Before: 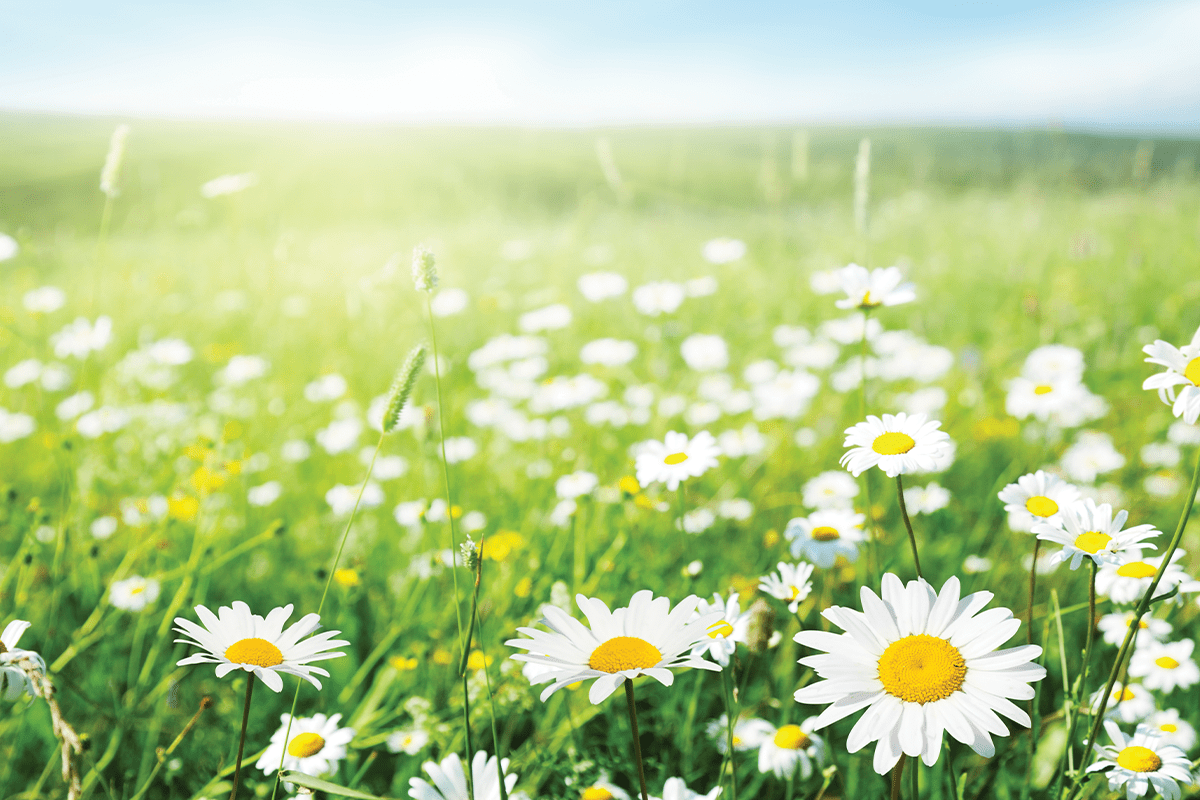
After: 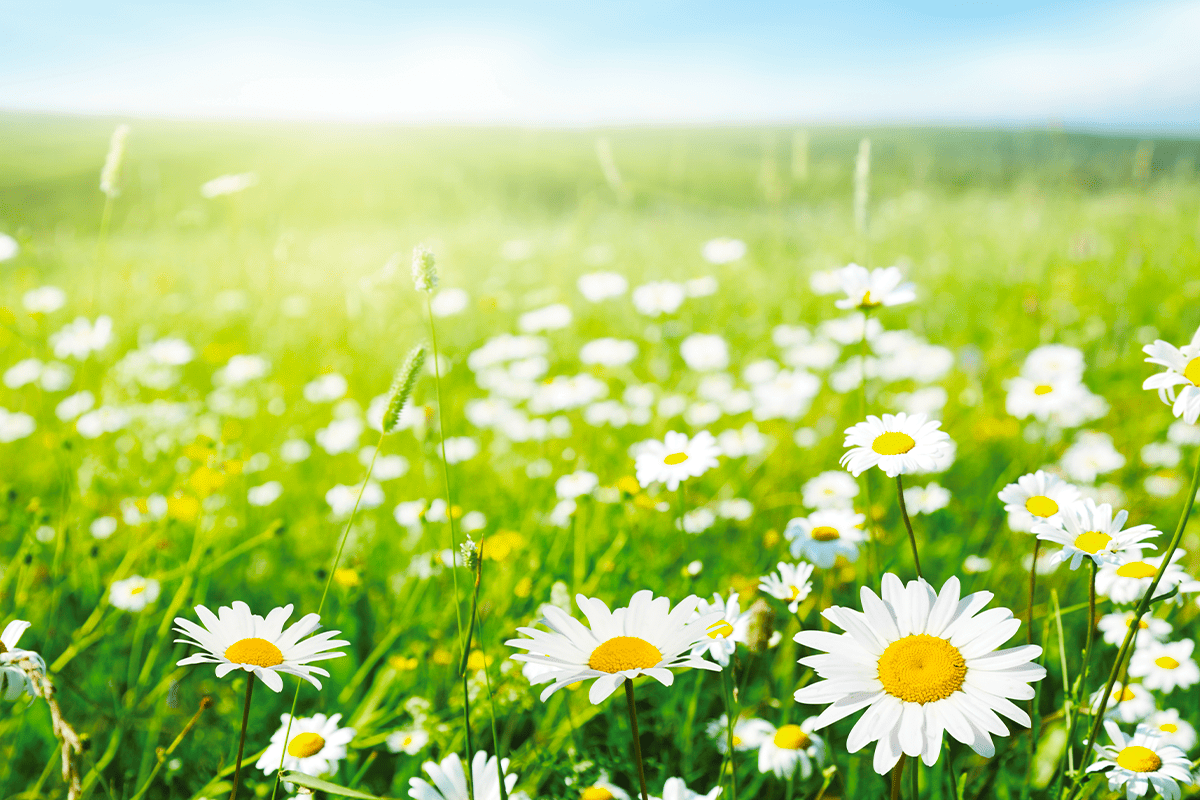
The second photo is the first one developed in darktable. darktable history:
color balance rgb: perceptual saturation grading › global saturation 34.05%, global vibrance 5.56%
tone equalizer: on, module defaults
